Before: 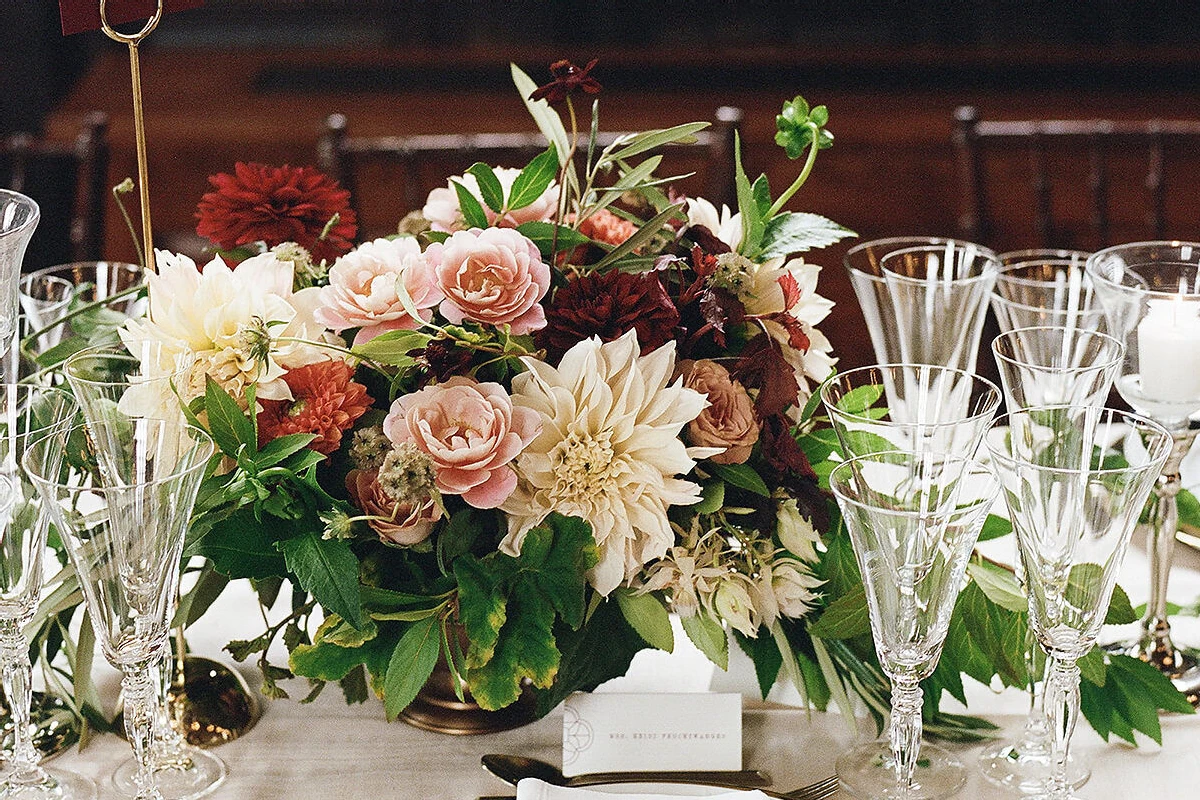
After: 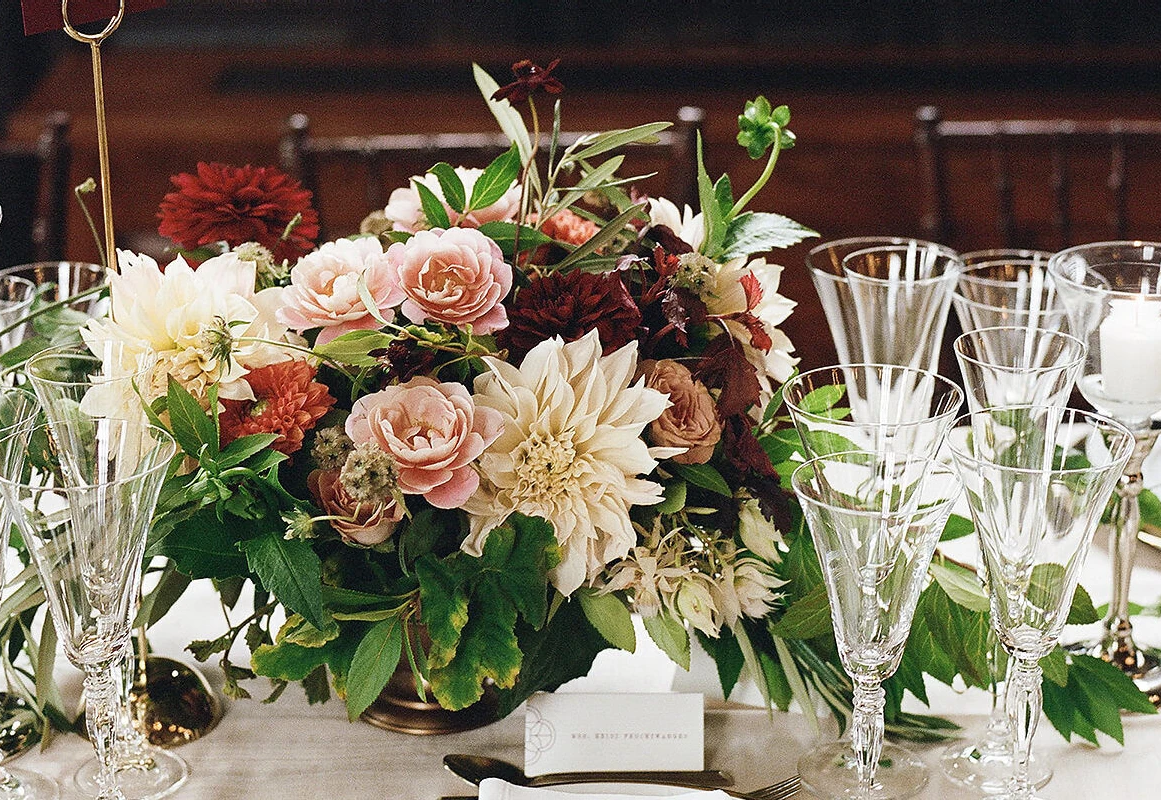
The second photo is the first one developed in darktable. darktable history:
crop and rotate: left 3.238%
base curve: curves: ch0 [(0, 0) (0.297, 0.298) (1, 1)], preserve colors none
